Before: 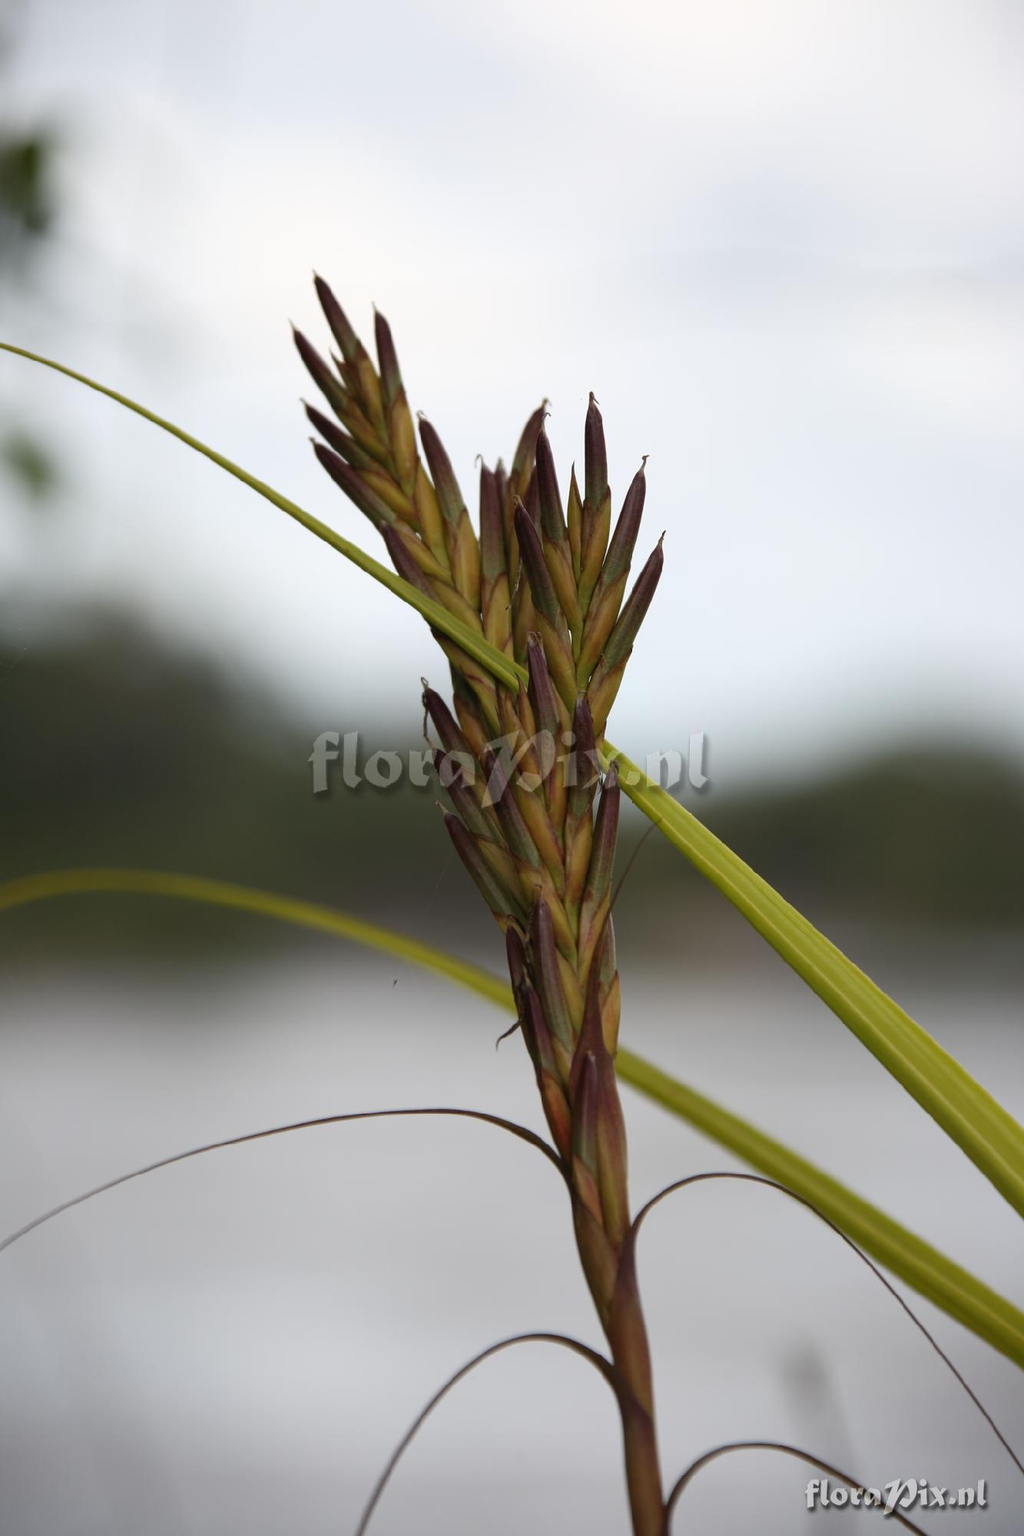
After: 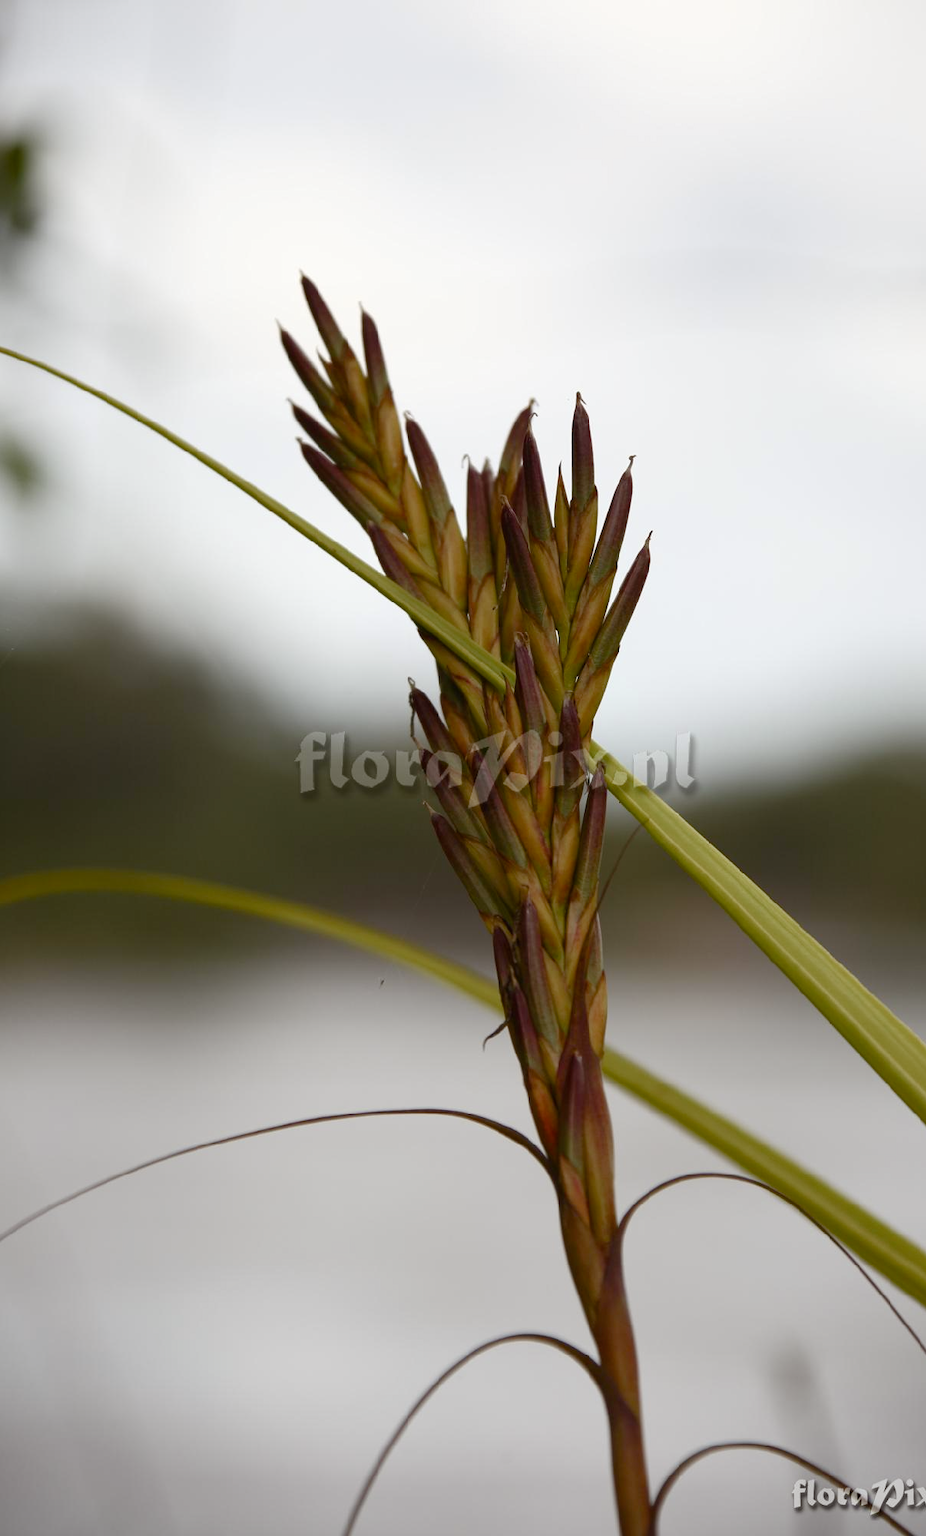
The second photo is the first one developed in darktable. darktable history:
color balance rgb: power › chroma 0.705%, power › hue 60°, linear chroma grading › shadows -1.857%, linear chroma grading › highlights -13.887%, linear chroma grading › global chroma -9.67%, linear chroma grading › mid-tones -10.137%, perceptual saturation grading › global saturation 25.752%, perceptual saturation grading › highlights -50.377%, perceptual saturation grading › shadows 30.703%, global vibrance 11.269%
crop and rotate: left 1.313%, right 8.171%
tone equalizer: on, module defaults
